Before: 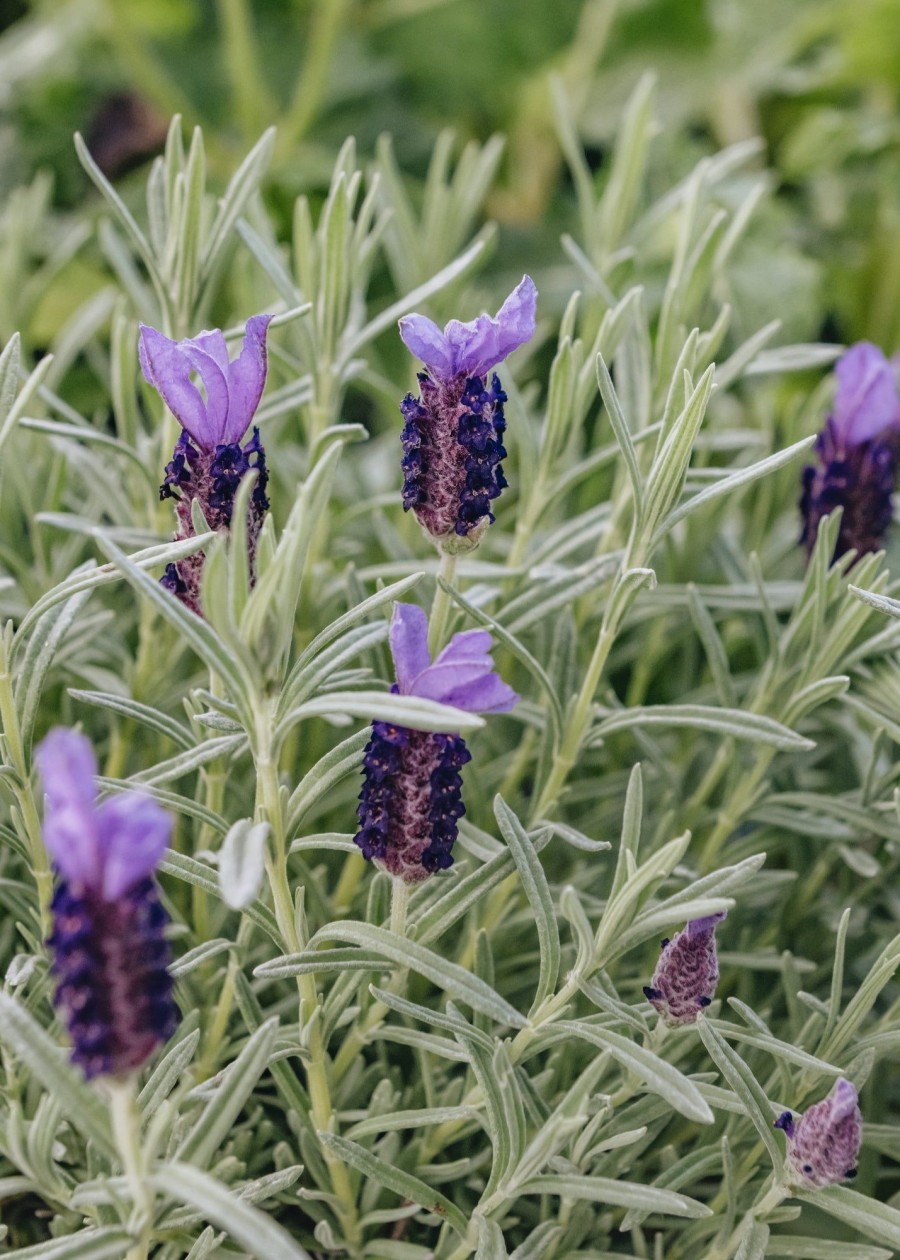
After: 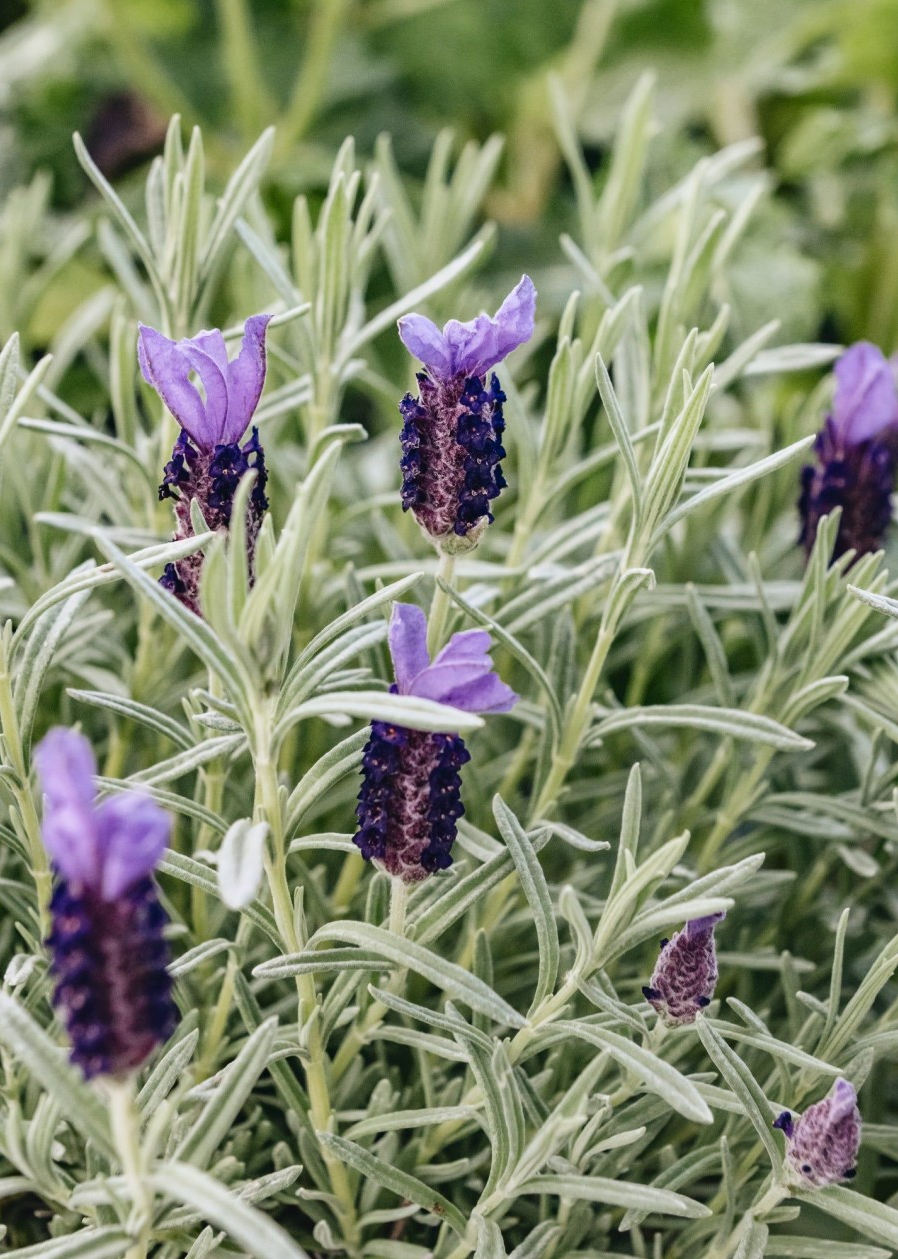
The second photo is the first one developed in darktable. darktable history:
contrast brightness saturation: contrast 0.243, brightness 0.092
color zones: curves: ch0 [(0, 0.444) (0.143, 0.442) (0.286, 0.441) (0.429, 0.441) (0.571, 0.441) (0.714, 0.441) (0.857, 0.442) (1, 0.444)]
crop and rotate: left 0.132%, bottom 0.013%
